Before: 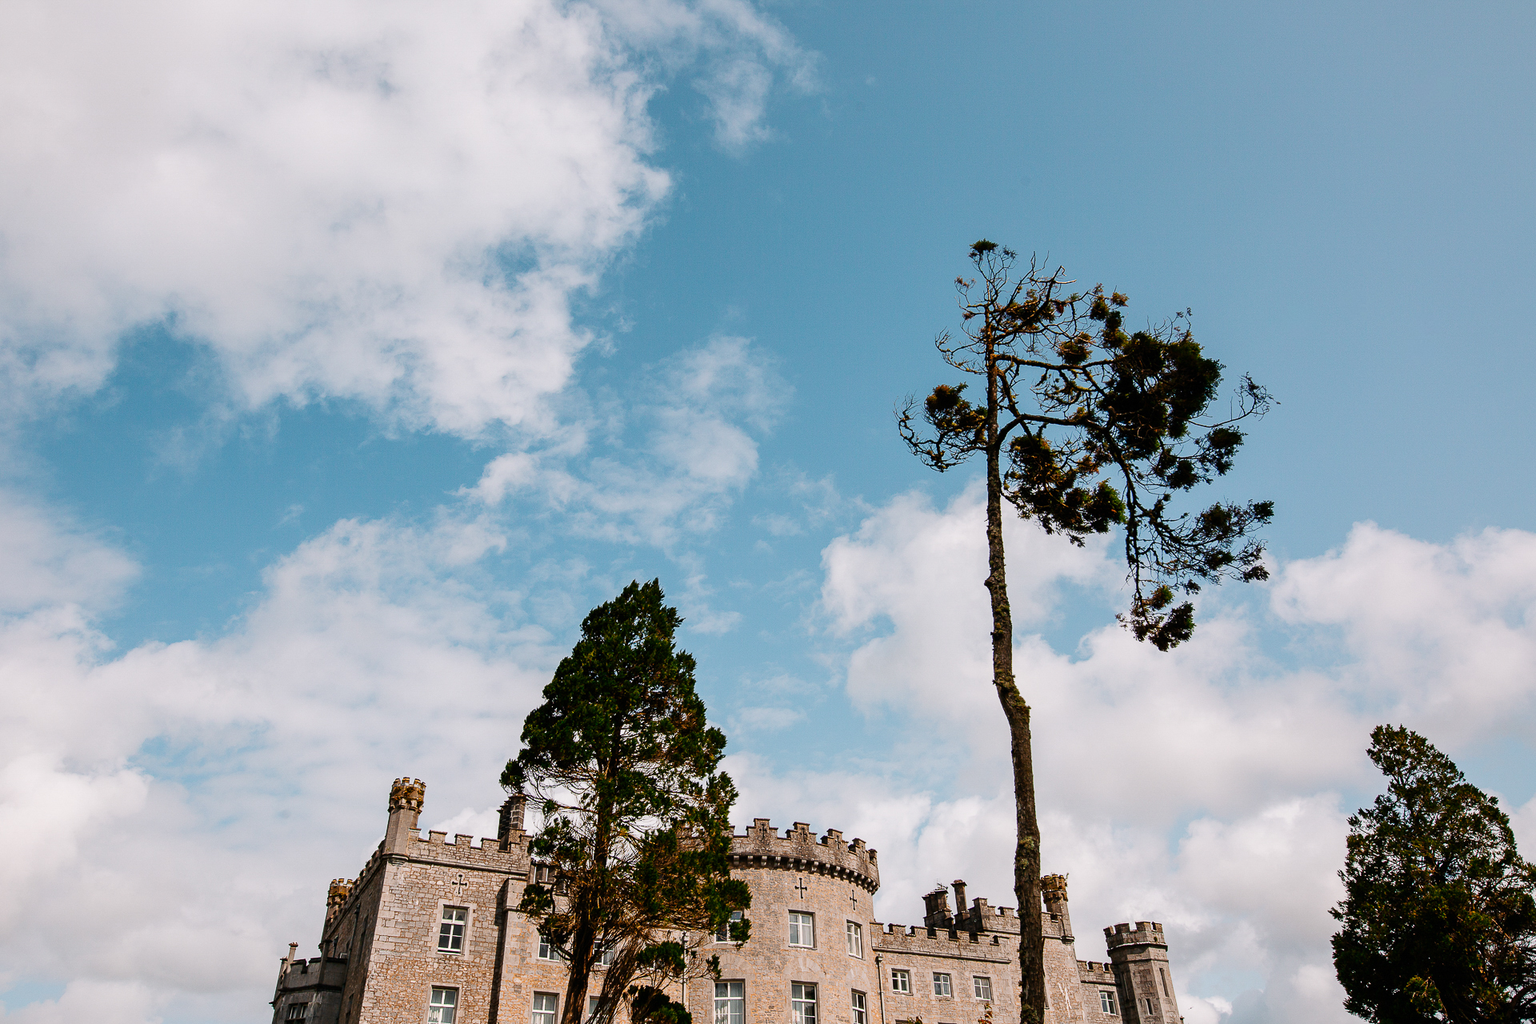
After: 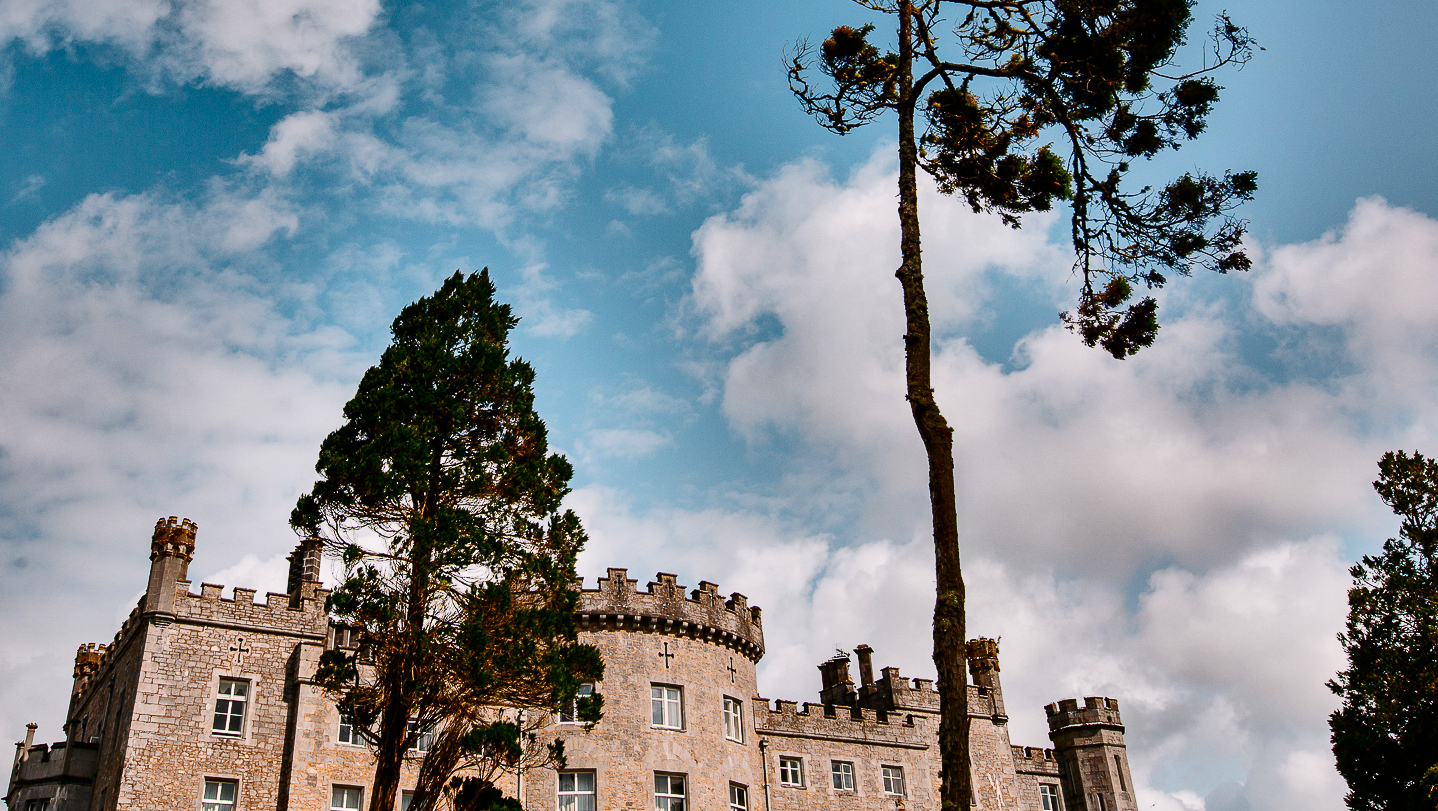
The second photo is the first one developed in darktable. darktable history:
shadows and highlights: shadows 24.72, highlights -78.37, soften with gaussian
contrast brightness saturation: contrast 0.15, brightness -0.013, saturation 0.1
crop and rotate: left 17.463%, top 35.587%, right 7.592%, bottom 1.046%
tone equalizer: on, module defaults
